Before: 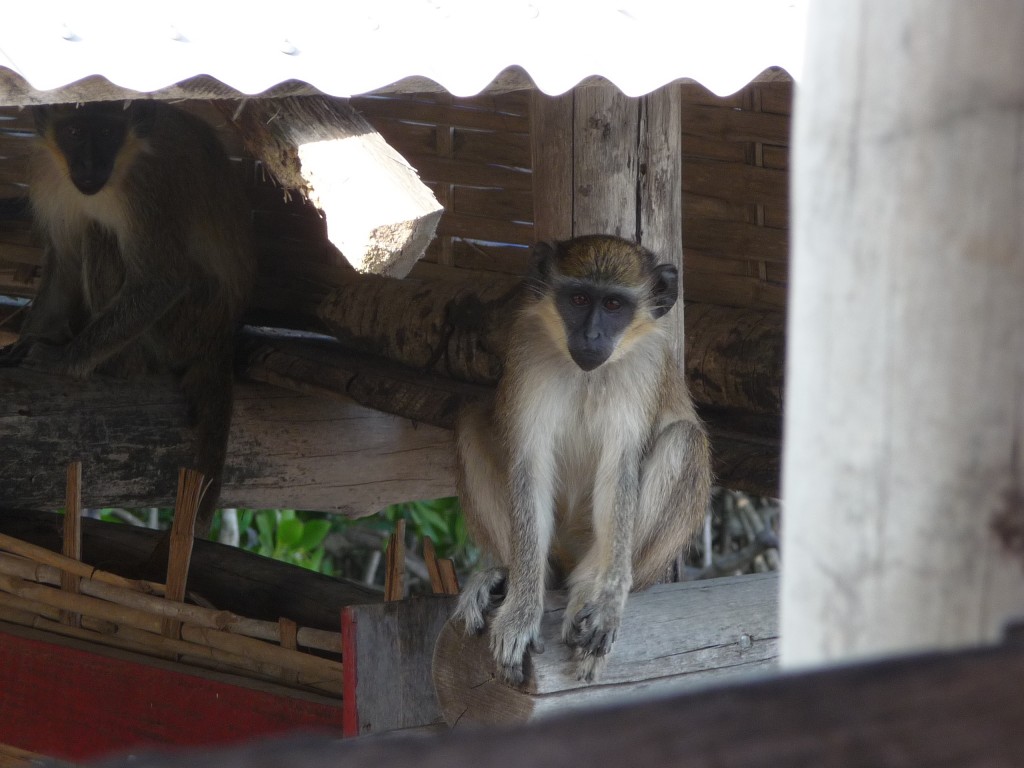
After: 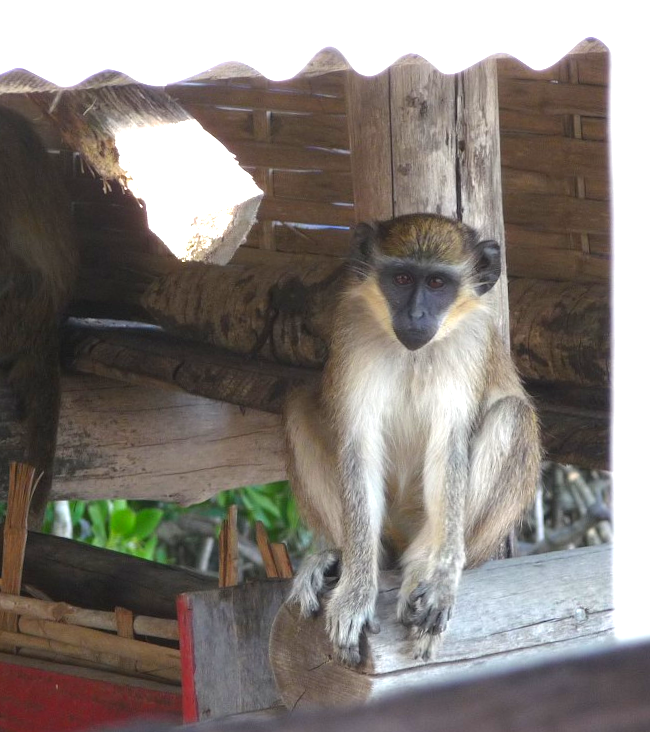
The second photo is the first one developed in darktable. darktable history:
exposure: black level correction 0, exposure 1.2 EV, compensate exposure bias true, compensate highlight preservation false
contrast brightness saturation: saturation 0.1
crop: left 15.419%, right 17.914%
rotate and perspective: rotation -2.12°, lens shift (vertical) 0.009, lens shift (horizontal) -0.008, automatic cropping original format, crop left 0.036, crop right 0.964, crop top 0.05, crop bottom 0.959
